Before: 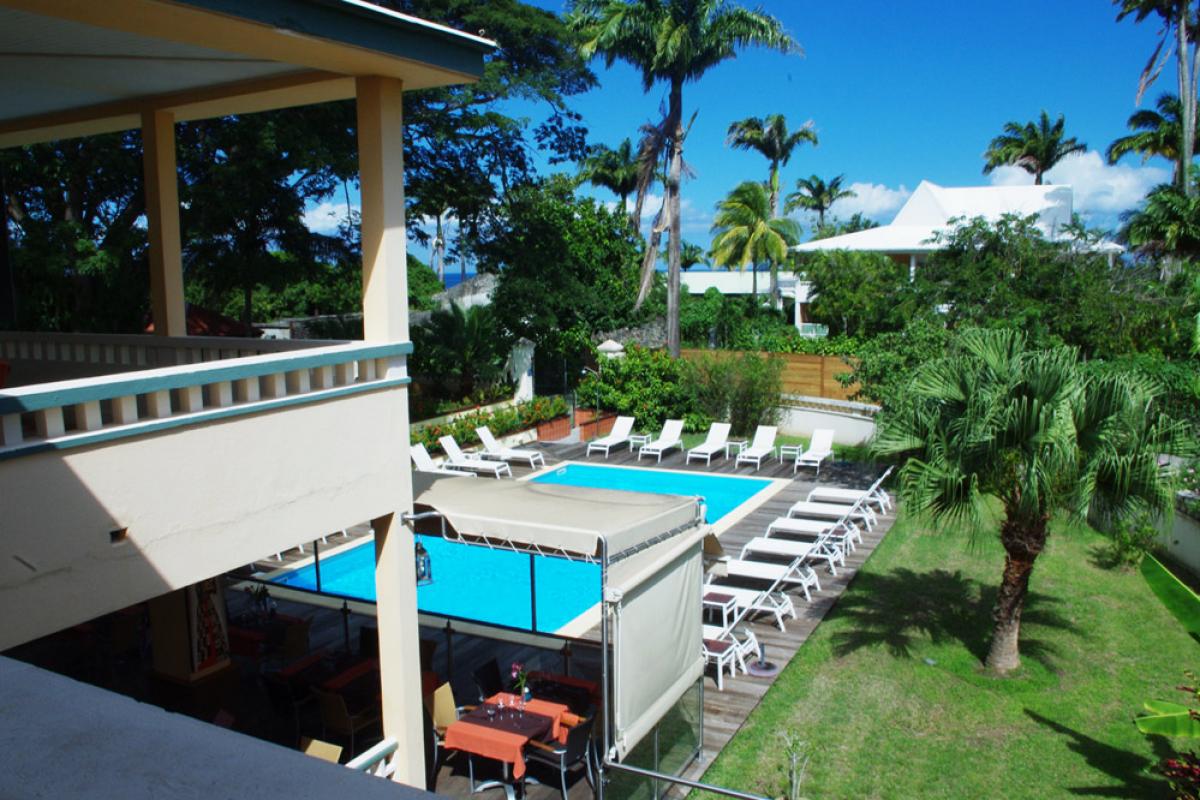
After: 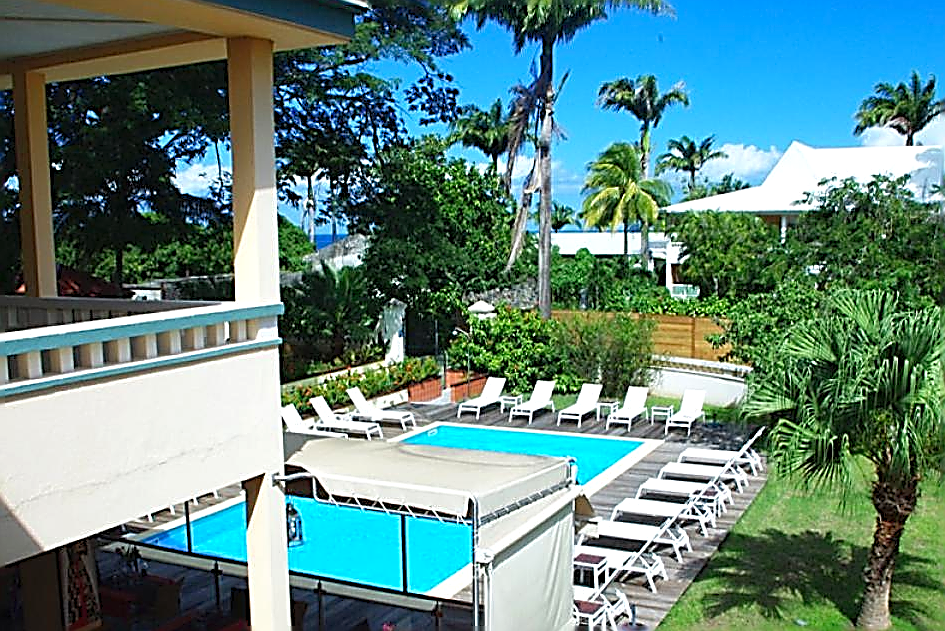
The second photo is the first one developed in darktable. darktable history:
exposure: compensate highlight preservation false
color calibration: gray › normalize channels true, illuminant same as pipeline (D50), adaptation XYZ, x 0.346, y 0.359, temperature 5010.2 K, gamut compression 0.012
sharpen: amount 1.988
levels: levels [0, 0.435, 0.917]
shadows and highlights: shadows 25.51, highlights -25.91
crop and rotate: left 10.751%, top 5.004%, right 10.43%, bottom 16.102%
